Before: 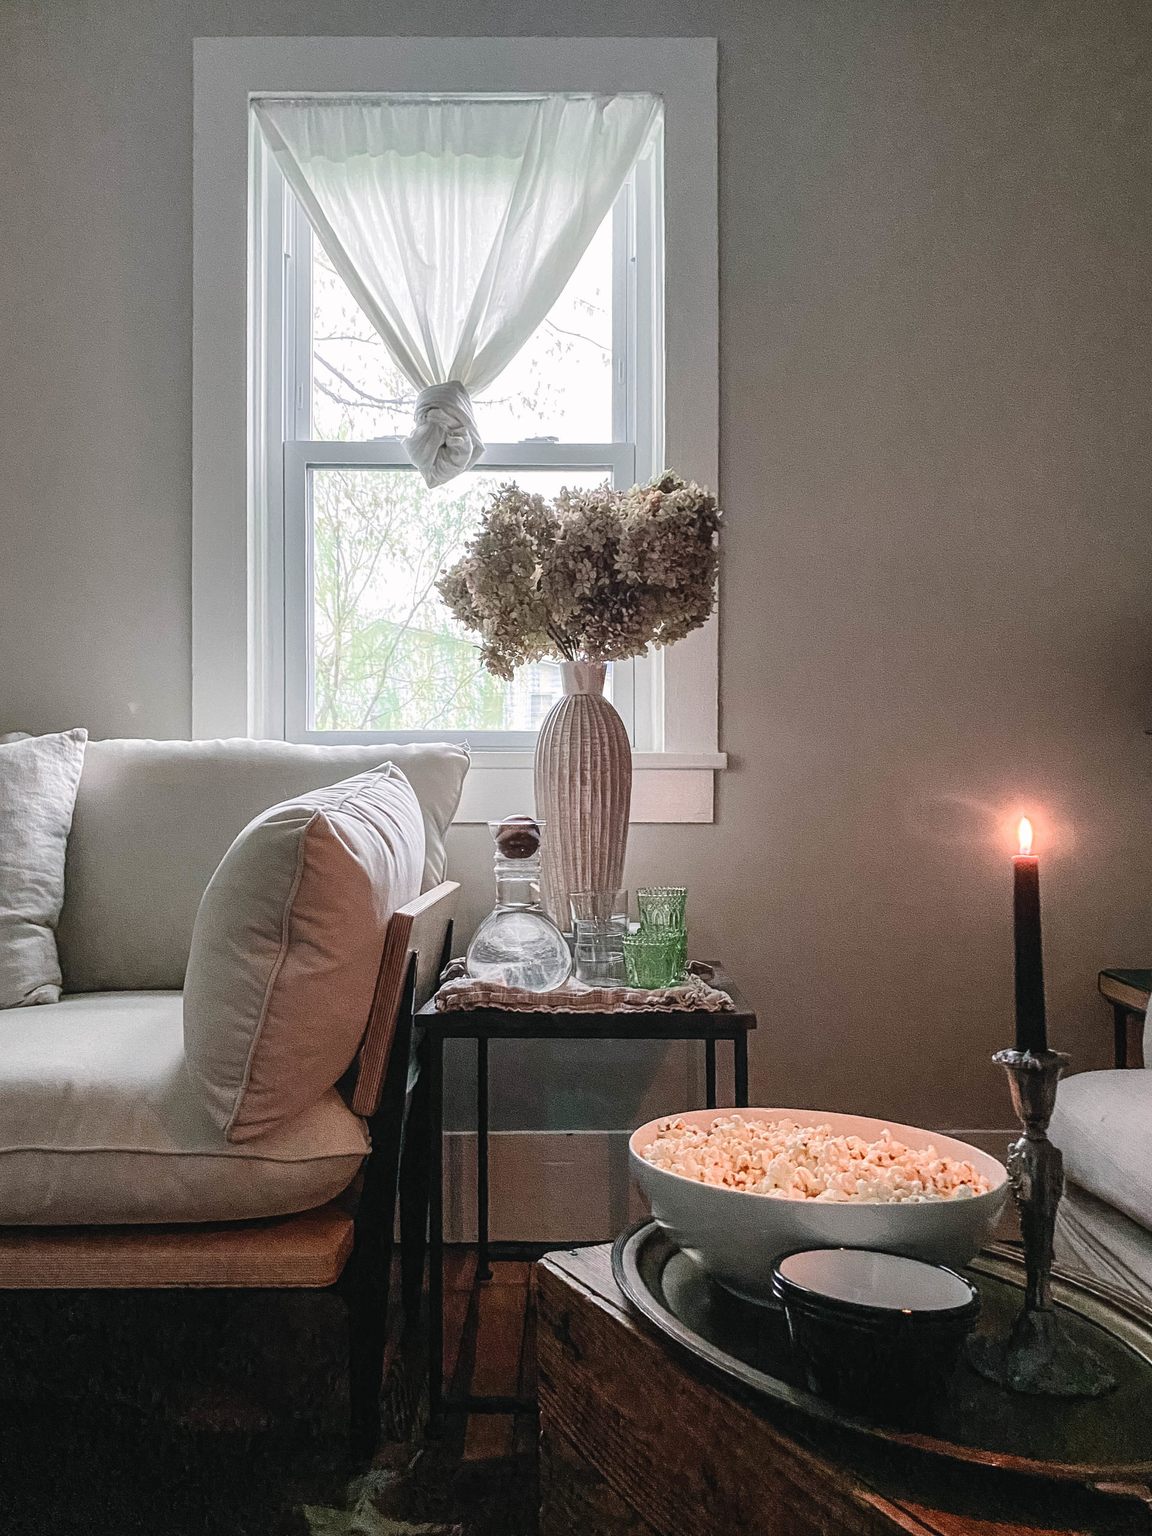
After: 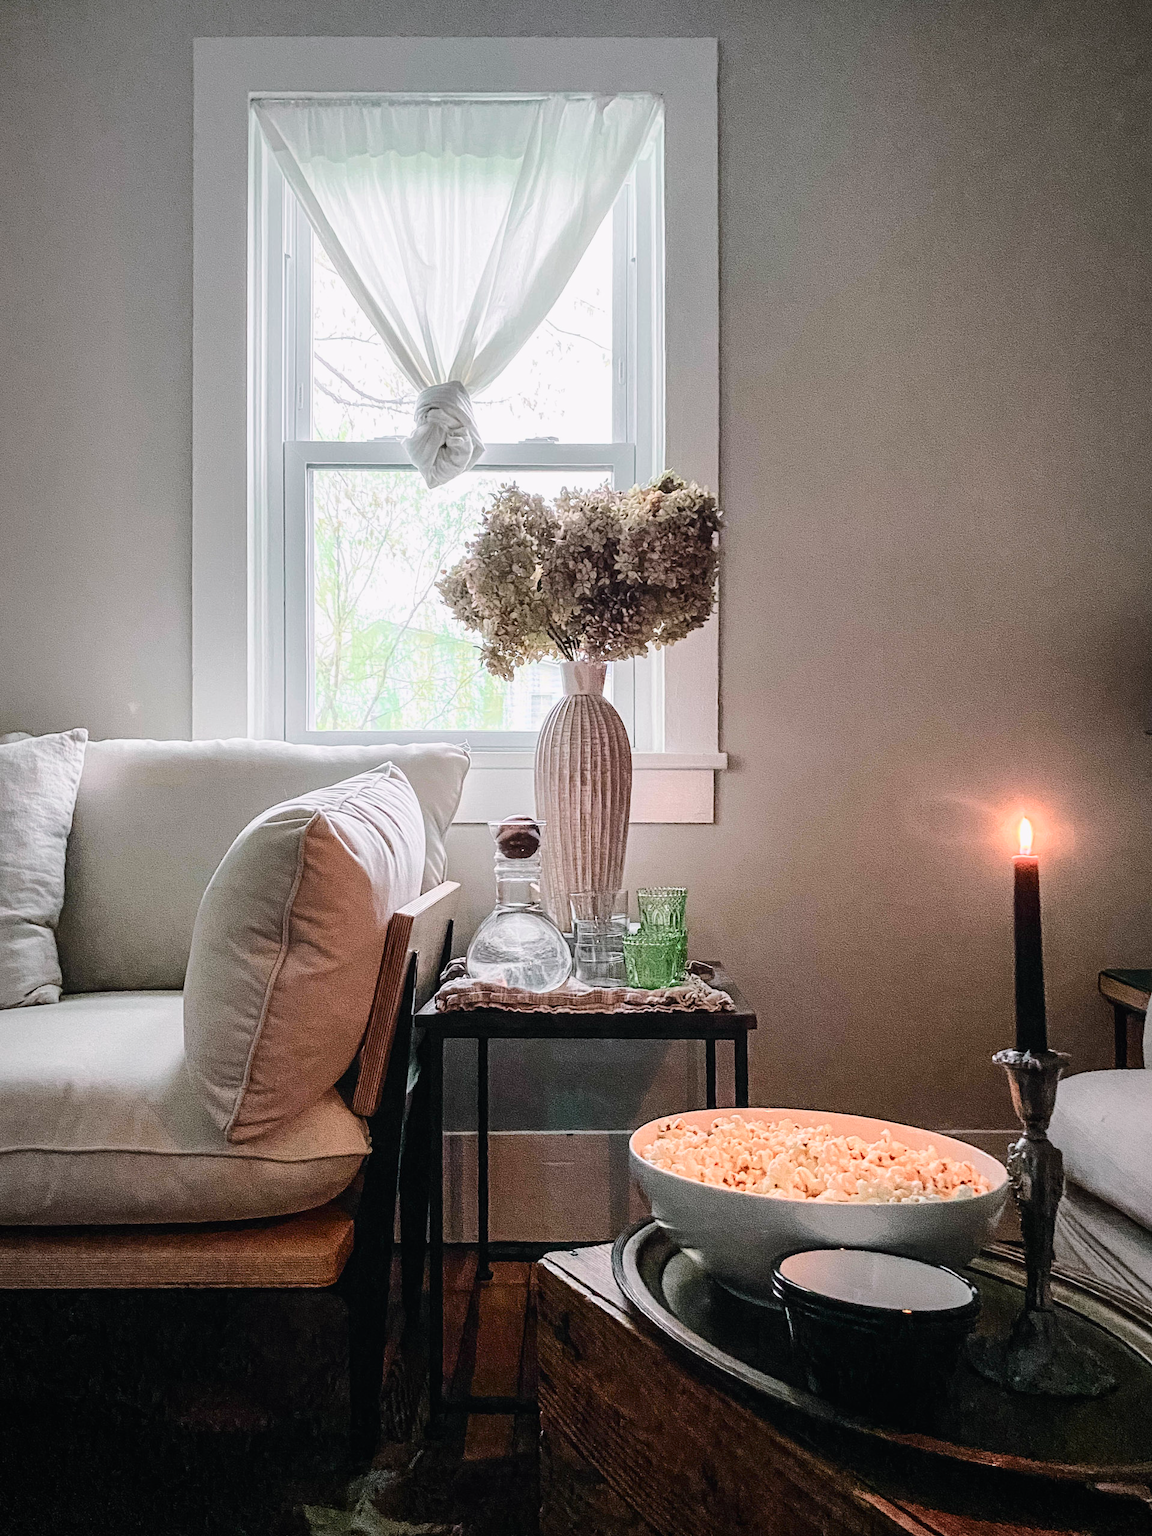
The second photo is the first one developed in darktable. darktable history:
tone curve: curves: ch0 [(0, 0) (0.035, 0.017) (0.131, 0.108) (0.279, 0.279) (0.476, 0.554) (0.617, 0.693) (0.704, 0.77) (0.801, 0.854) (0.895, 0.927) (1, 0.976)]; ch1 [(0, 0) (0.318, 0.278) (0.444, 0.427) (0.493, 0.493) (0.537, 0.547) (0.594, 0.616) (0.746, 0.764) (1, 1)]; ch2 [(0, 0) (0.316, 0.292) (0.381, 0.37) (0.423, 0.448) (0.476, 0.482) (0.502, 0.498) (0.529, 0.532) (0.583, 0.608) (0.639, 0.657) (0.7, 0.7) (0.861, 0.808) (1, 0.951)], color space Lab, independent channels, preserve colors none
vignetting: fall-off radius 60.04%, brightness -0.401, saturation -0.302, automatic ratio true, unbound false
color correction: highlights a* -0.112, highlights b* 0.071
shadows and highlights: radius 330.25, shadows 55.02, highlights -98.02, compress 94.17%, soften with gaussian
